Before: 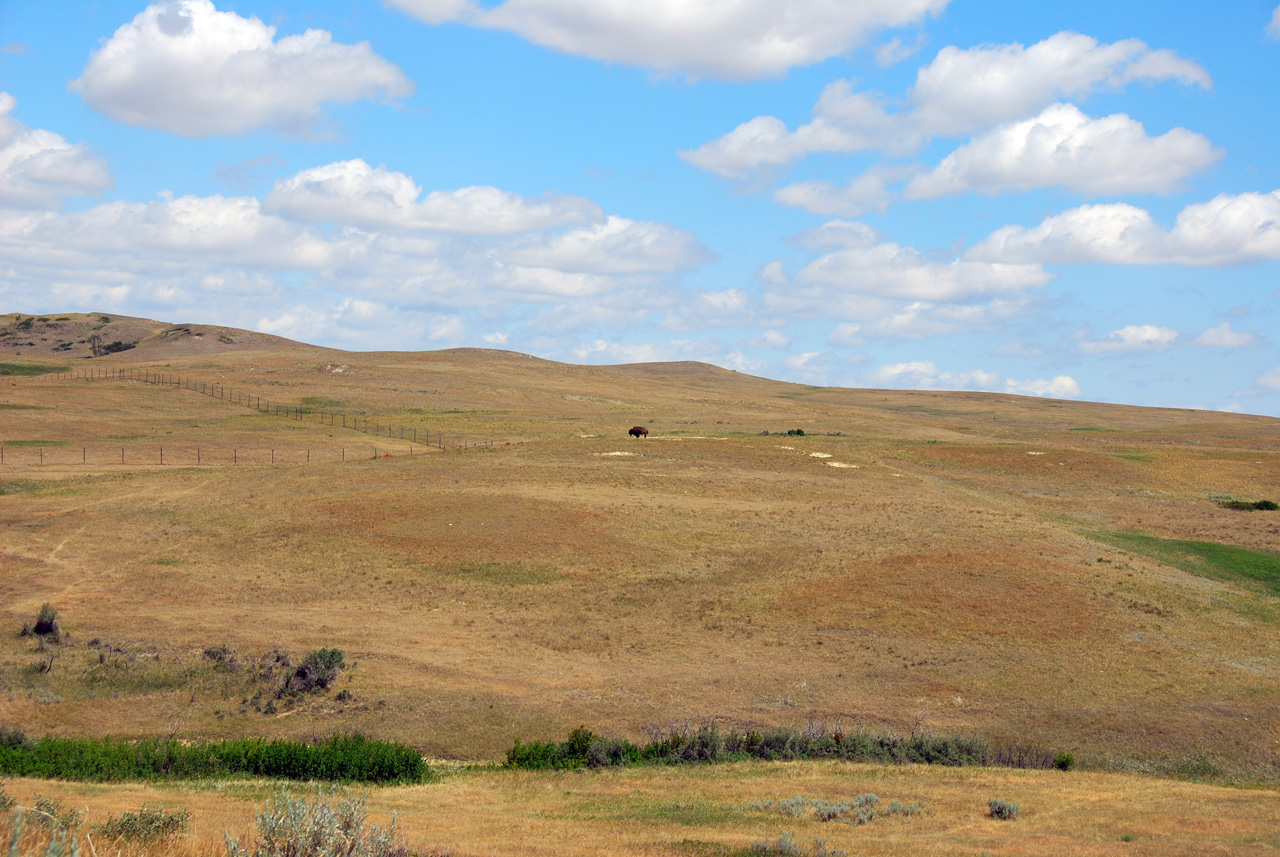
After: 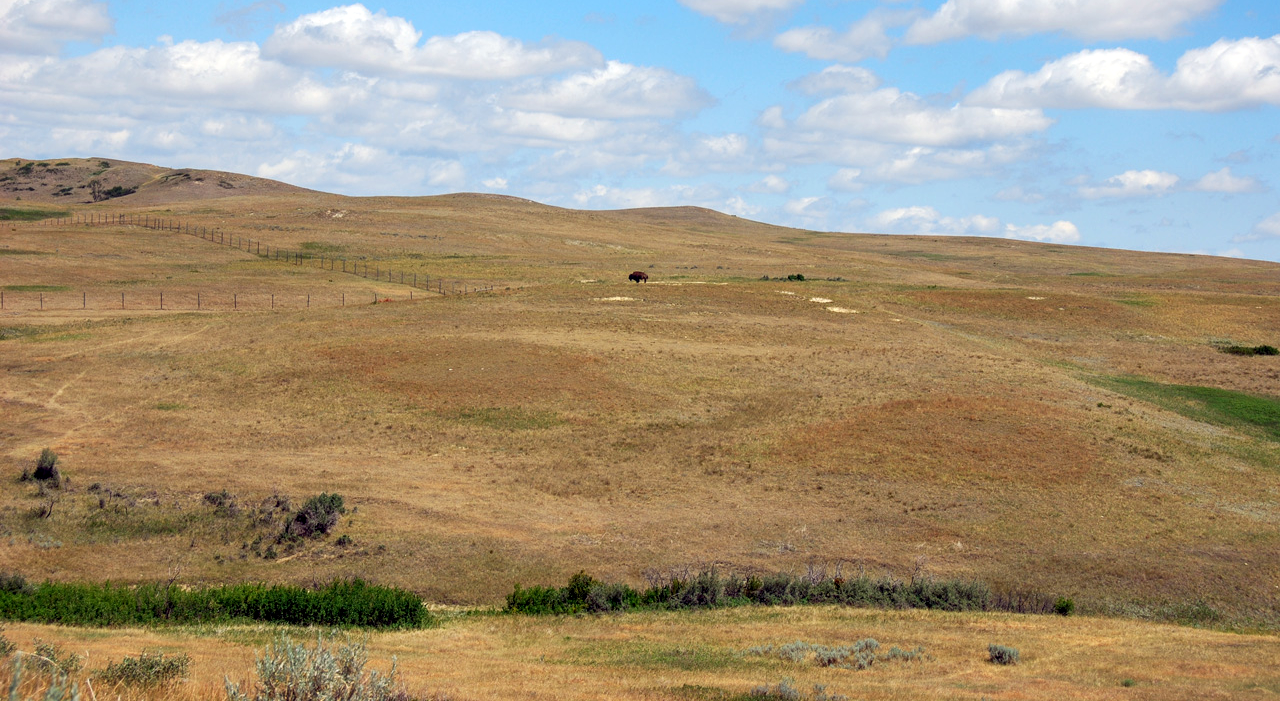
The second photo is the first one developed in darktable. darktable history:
crop and rotate: top 18.154%
local contrast: on, module defaults
